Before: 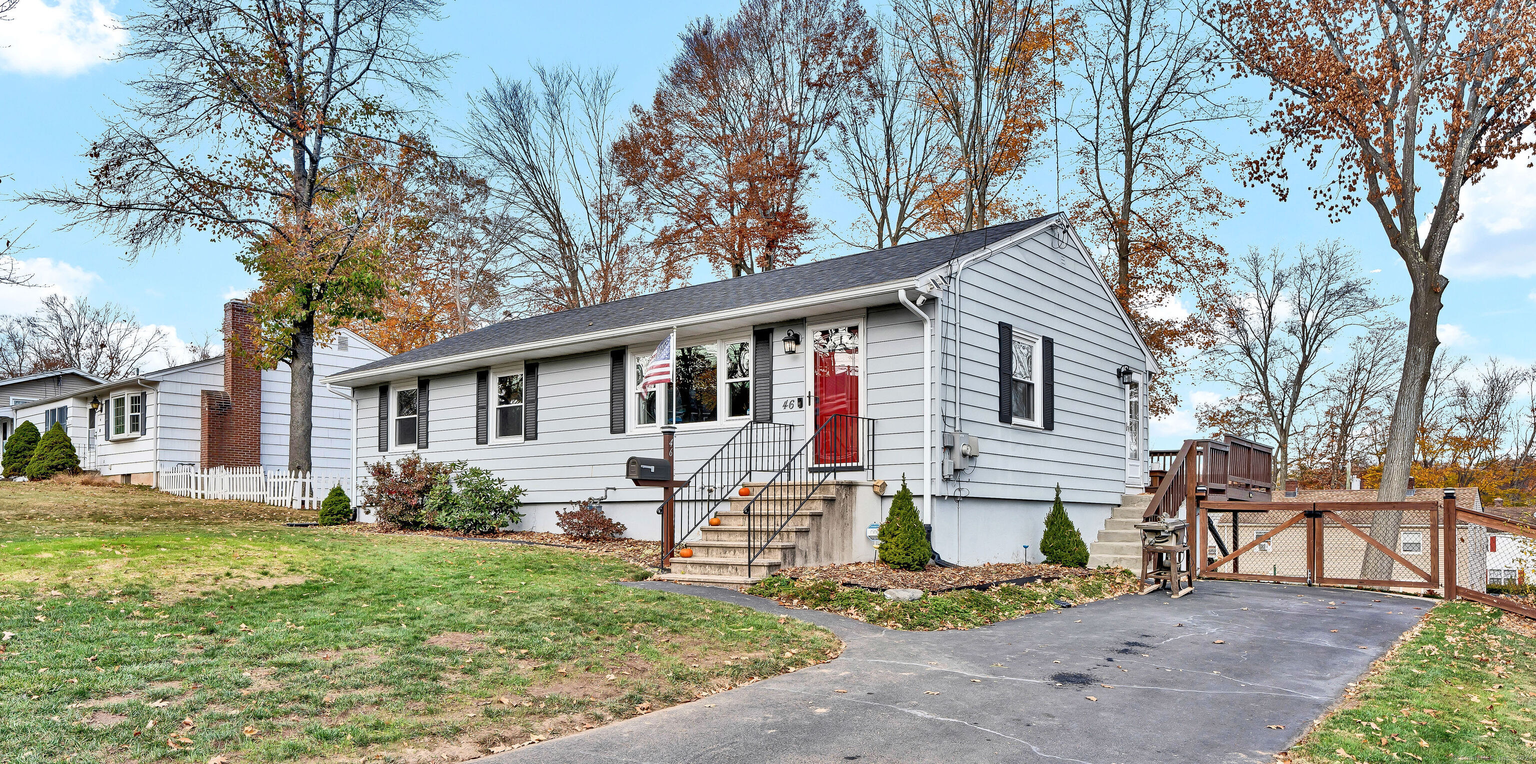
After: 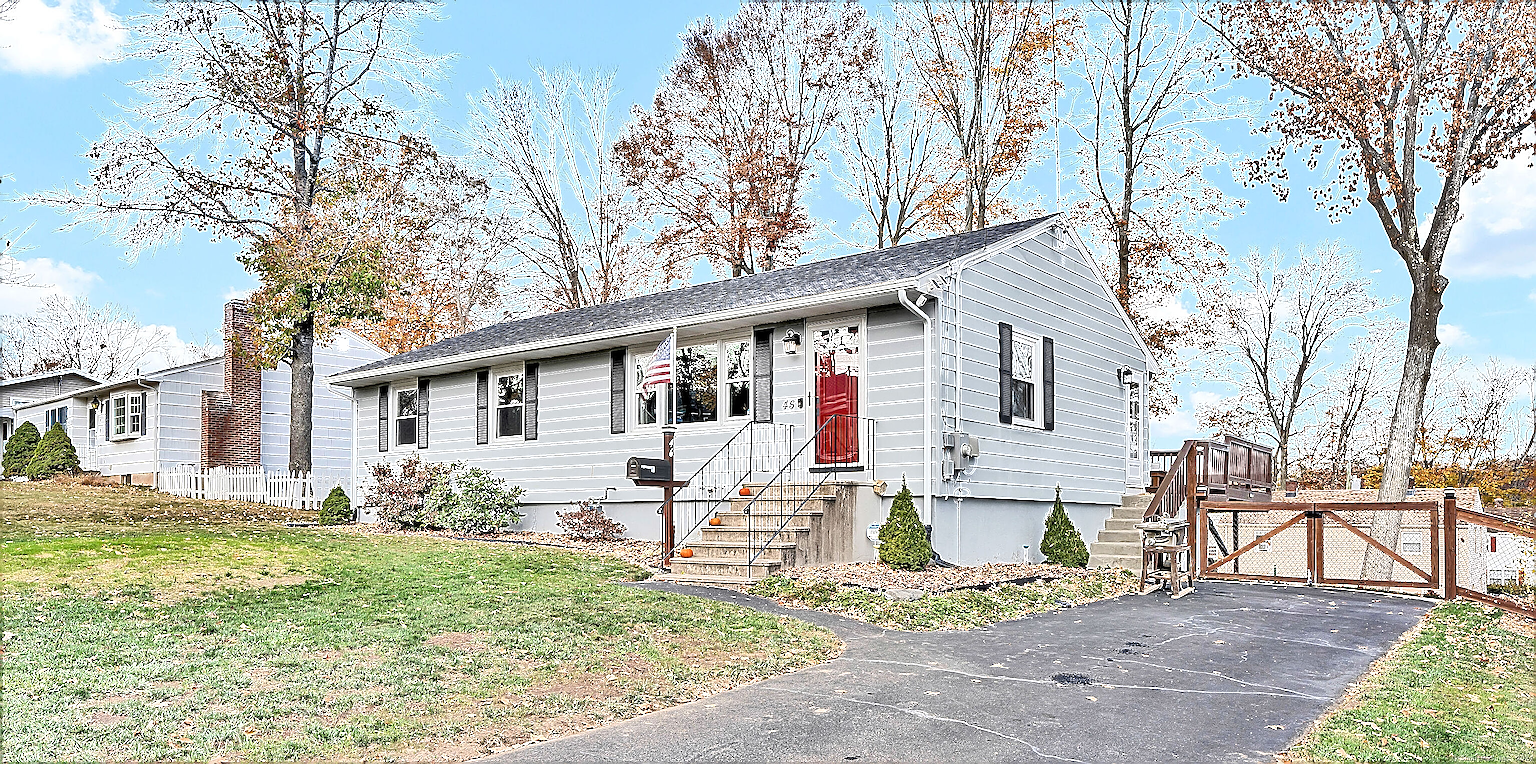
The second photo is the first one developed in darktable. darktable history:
color balance rgb: perceptual saturation grading › global saturation 0.572%
sharpen: amount 1.985
